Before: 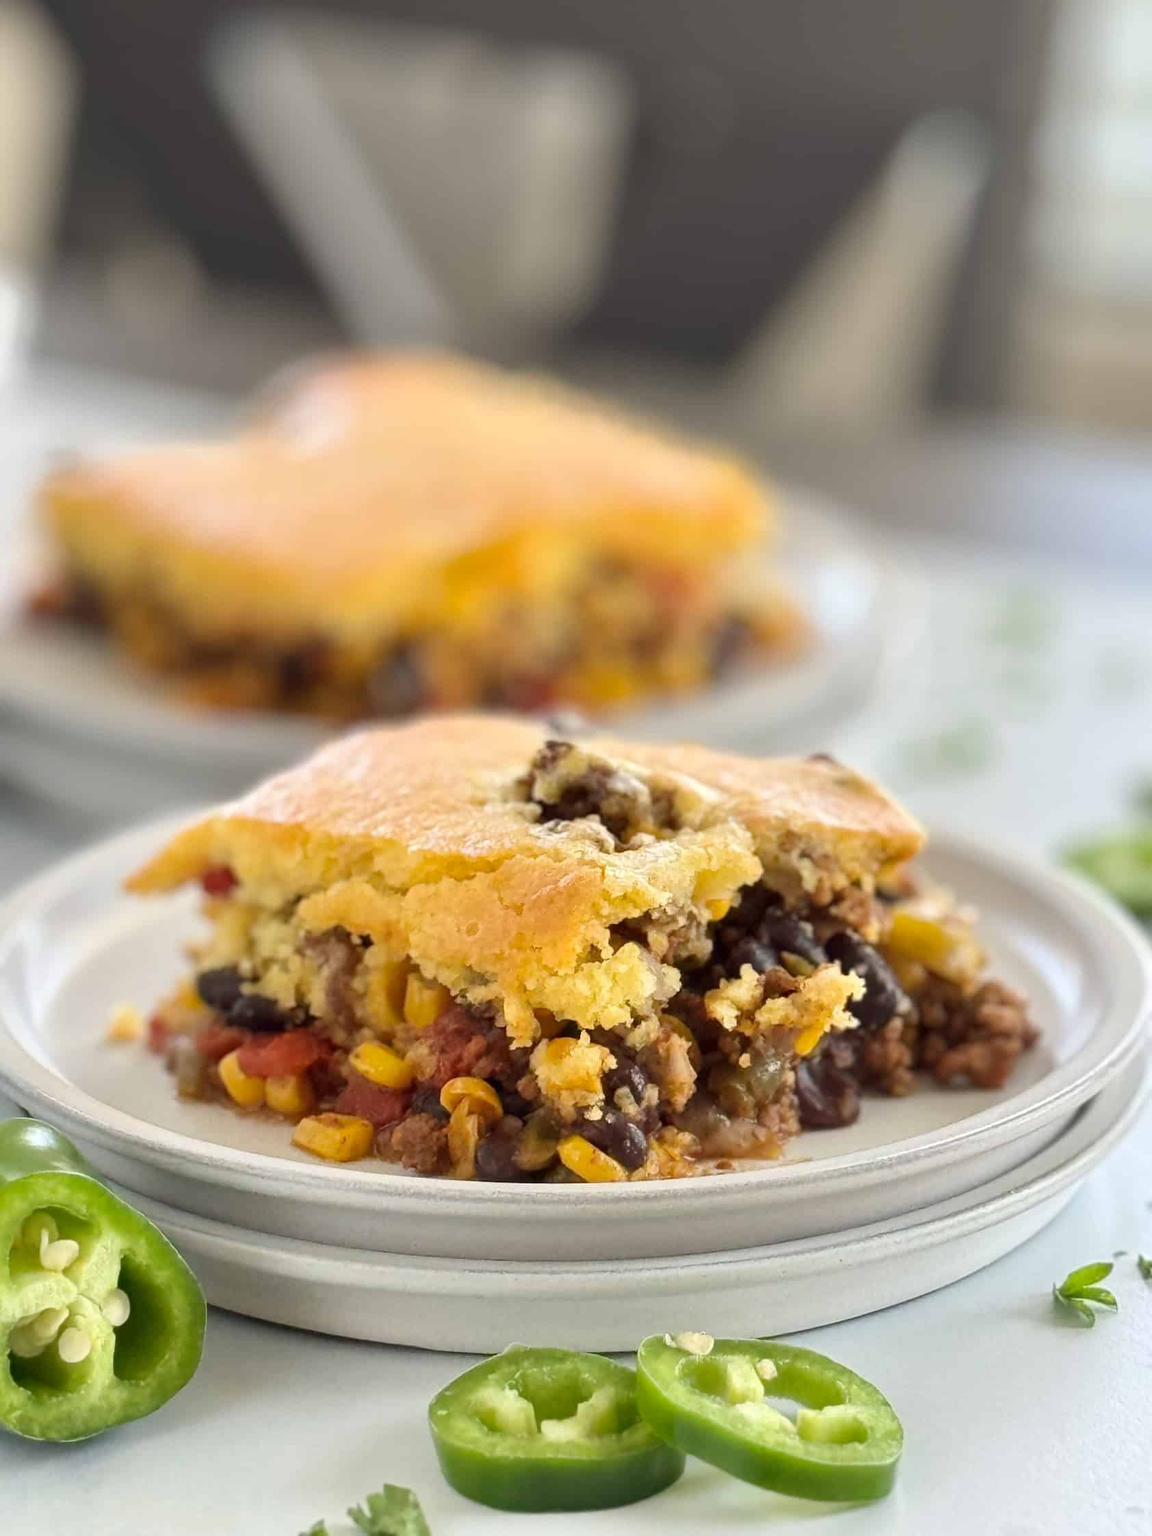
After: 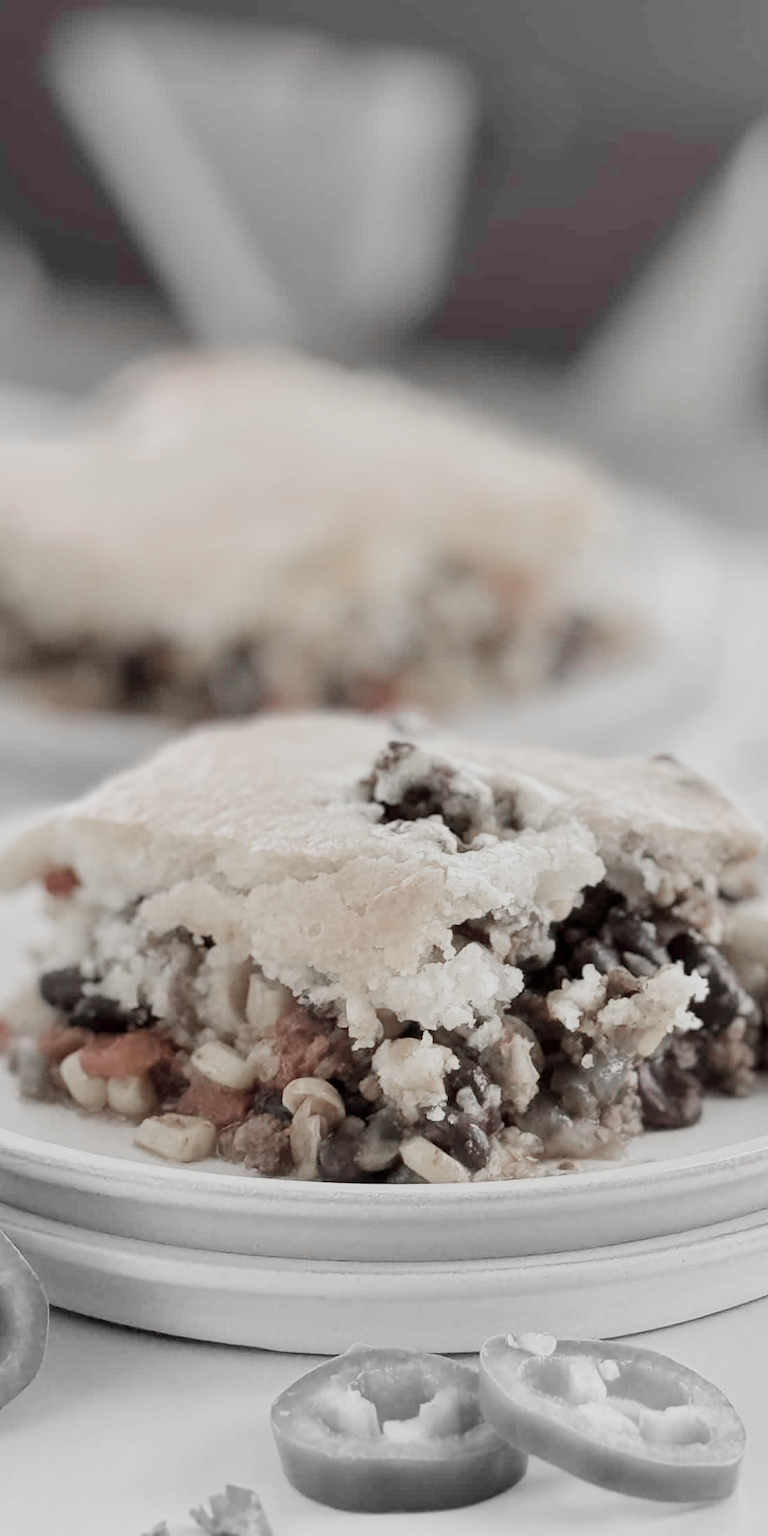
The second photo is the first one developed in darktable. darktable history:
filmic rgb: black relative exposure -7.17 EV, white relative exposure 5.36 EV, hardness 3.02
crop and rotate: left 13.733%, right 19.579%
exposure: black level correction 0, exposure 0.5 EV, compensate highlight preservation false
color zones: curves: ch0 [(0, 0.278) (0.143, 0.5) (0.286, 0.5) (0.429, 0.5) (0.571, 0.5) (0.714, 0.5) (0.857, 0.5) (1, 0.5)]; ch1 [(0, 1) (0.143, 0.165) (0.286, 0) (0.429, 0) (0.571, 0) (0.714, 0) (0.857, 0.5) (1, 0.5)]; ch2 [(0, 0.508) (0.143, 0.5) (0.286, 0.5) (0.429, 0.5) (0.571, 0.5) (0.714, 0.5) (0.857, 0.5) (1, 0.5)]
